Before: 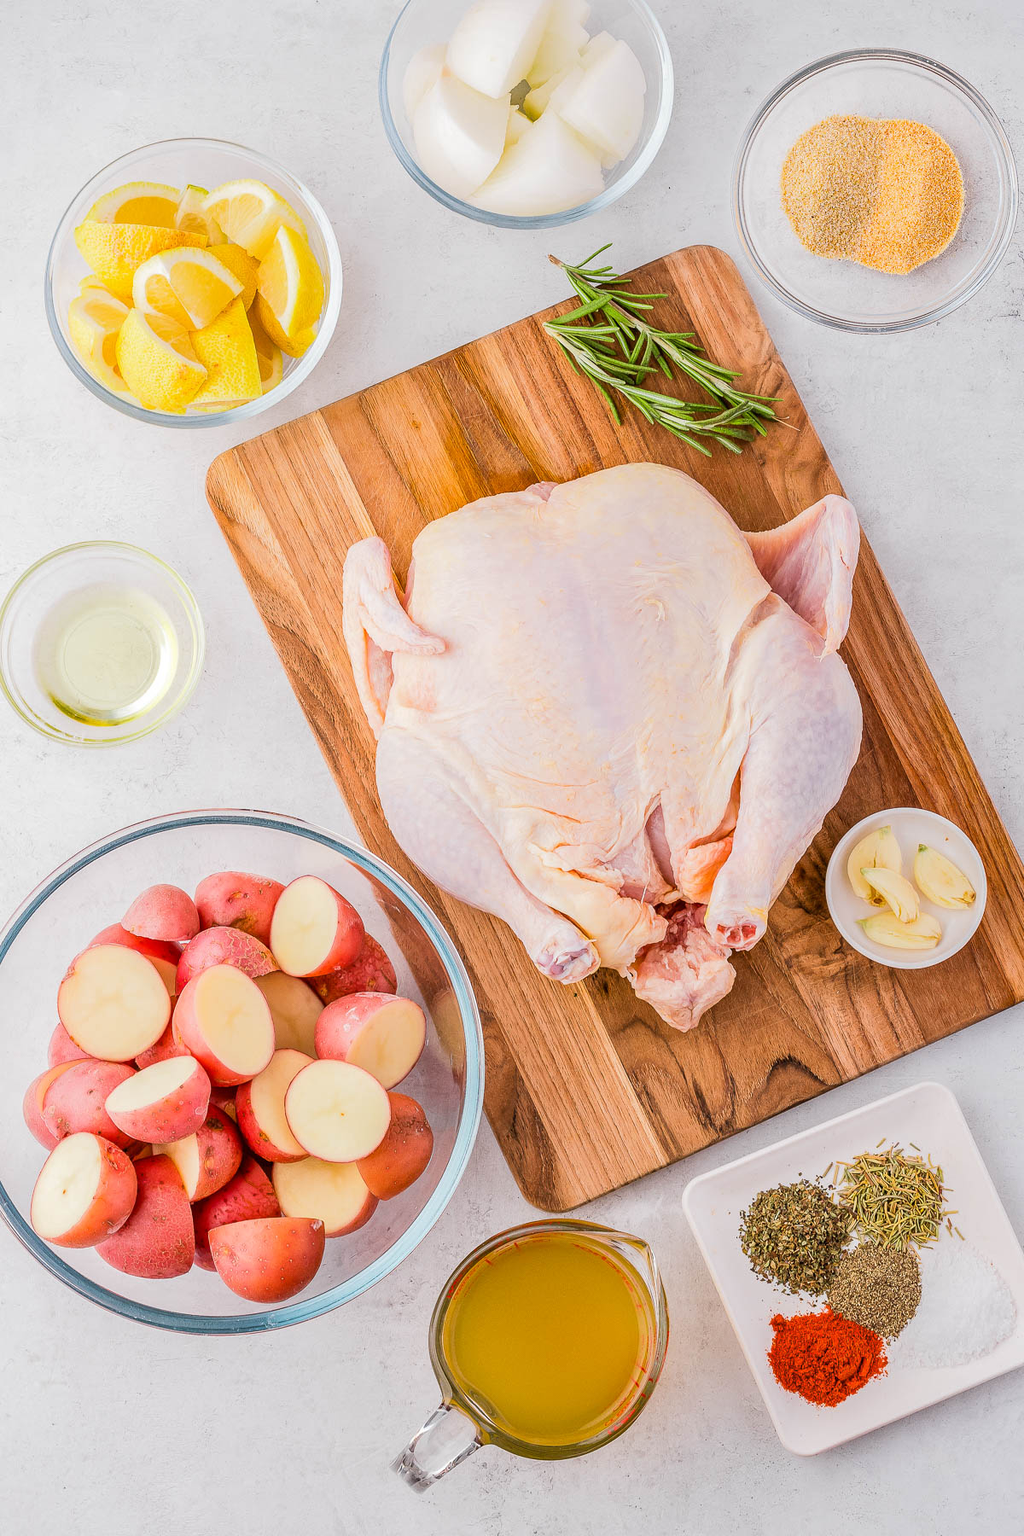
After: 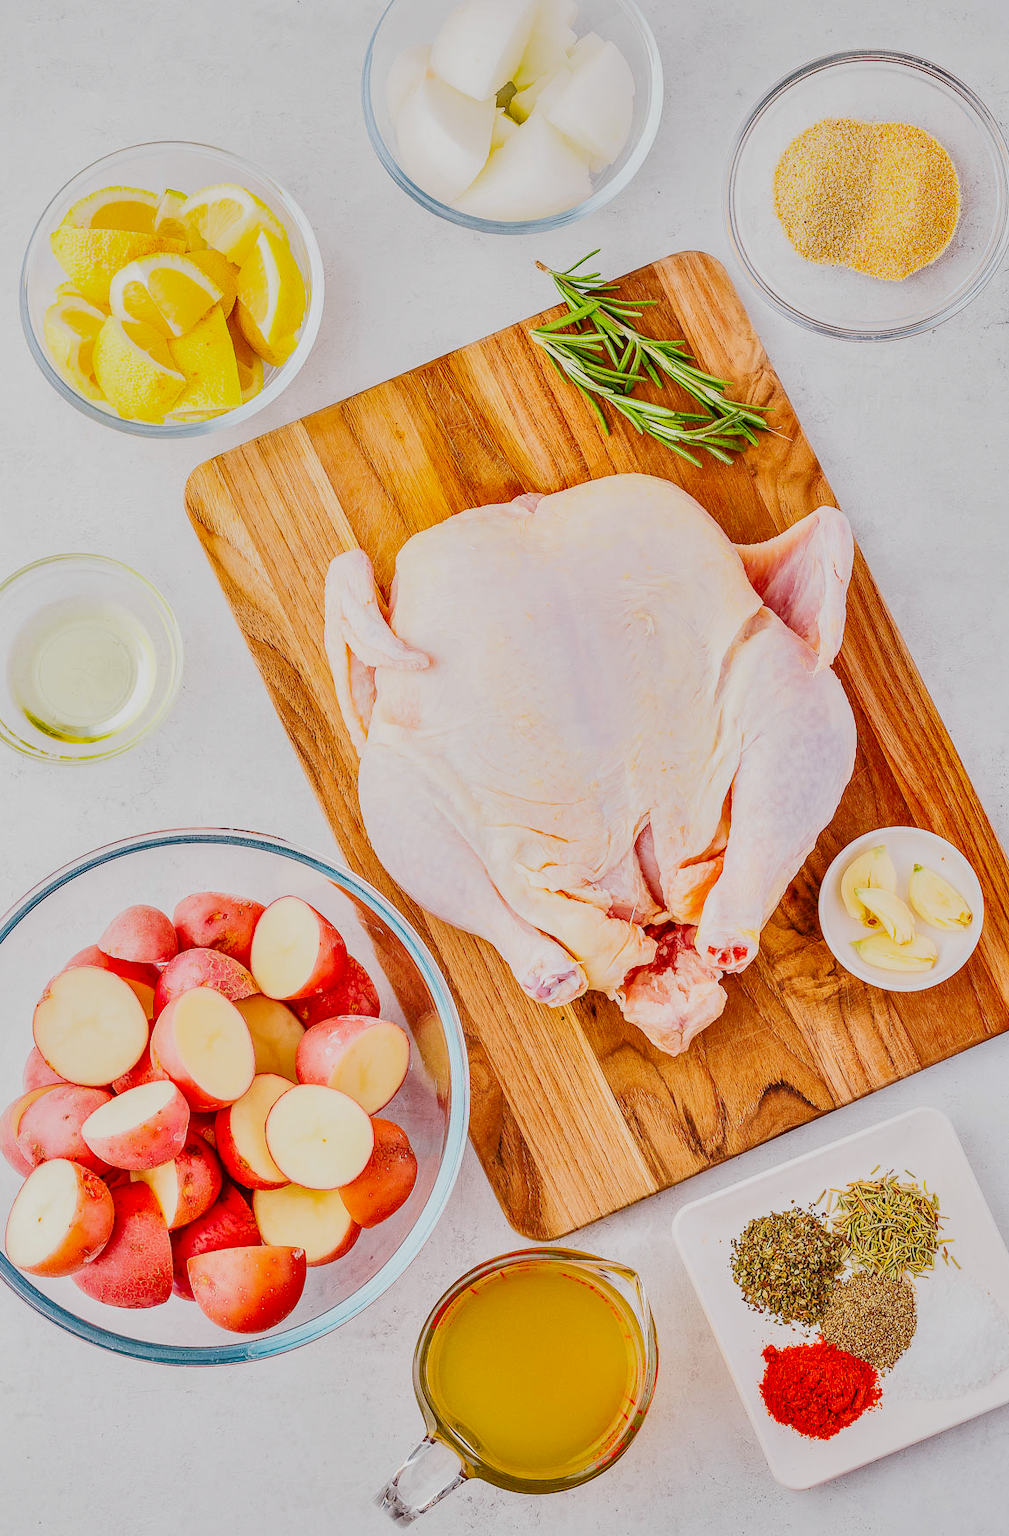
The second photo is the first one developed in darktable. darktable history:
shadows and highlights: low approximation 0.01, soften with gaussian
exposure: exposure -1 EV, compensate highlight preservation false
crop and rotate: left 2.536%, right 1.107%, bottom 2.246%
base curve: curves: ch0 [(0, 0.003) (0.001, 0.002) (0.006, 0.004) (0.02, 0.022) (0.048, 0.086) (0.094, 0.234) (0.162, 0.431) (0.258, 0.629) (0.385, 0.8) (0.548, 0.918) (0.751, 0.988) (1, 1)], preserve colors none
color balance rgb: contrast -30%
